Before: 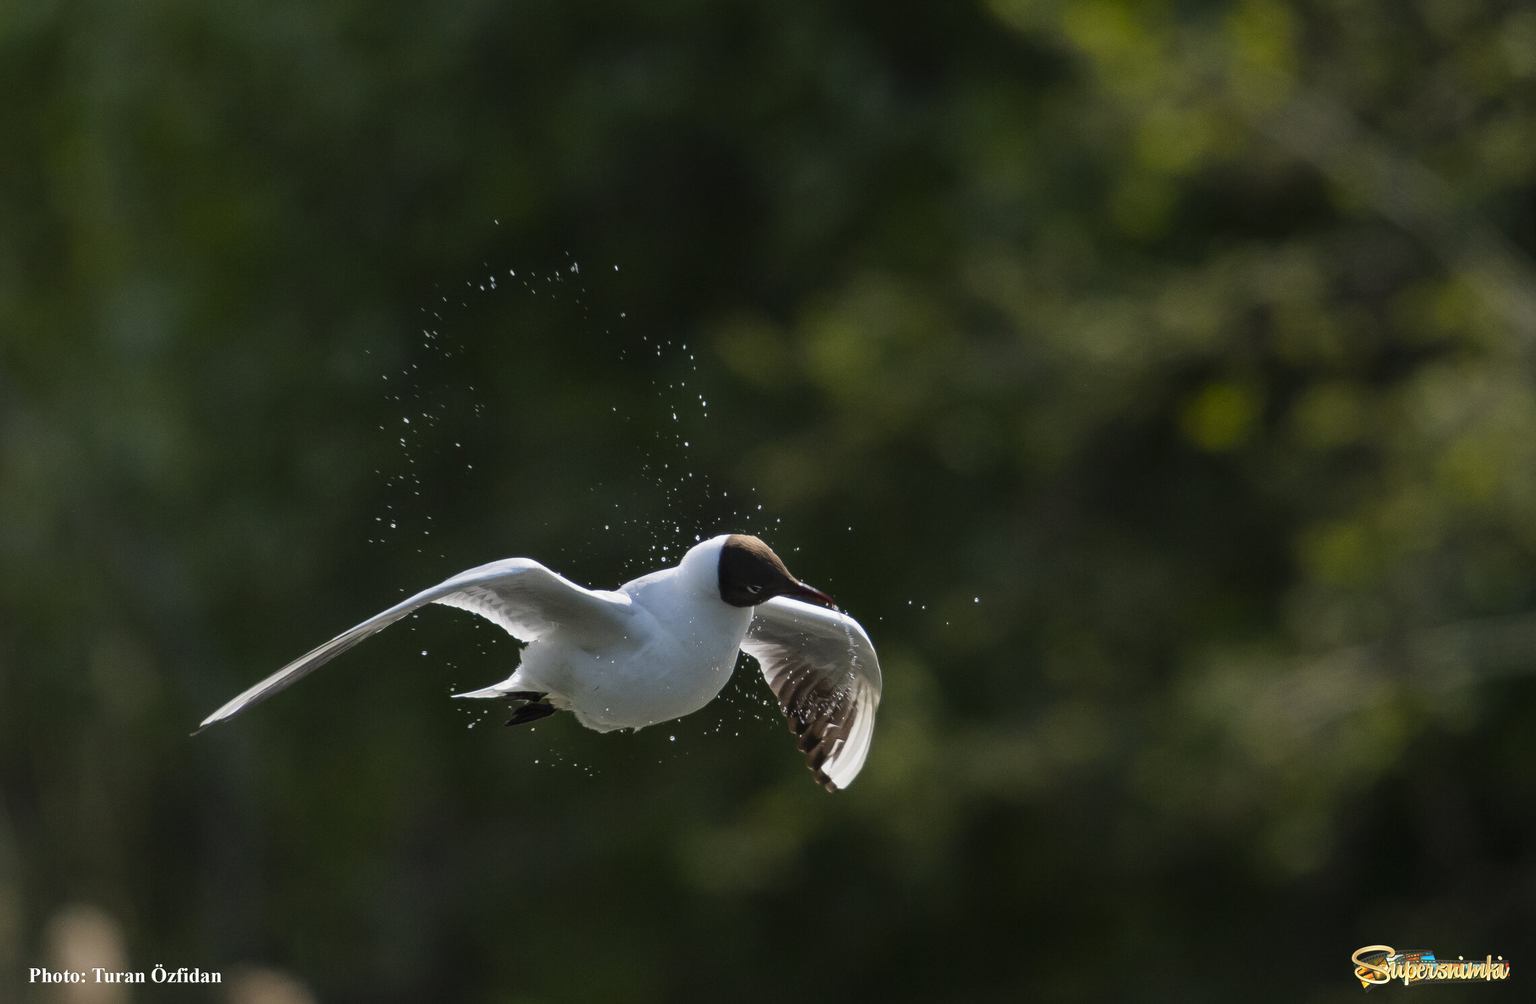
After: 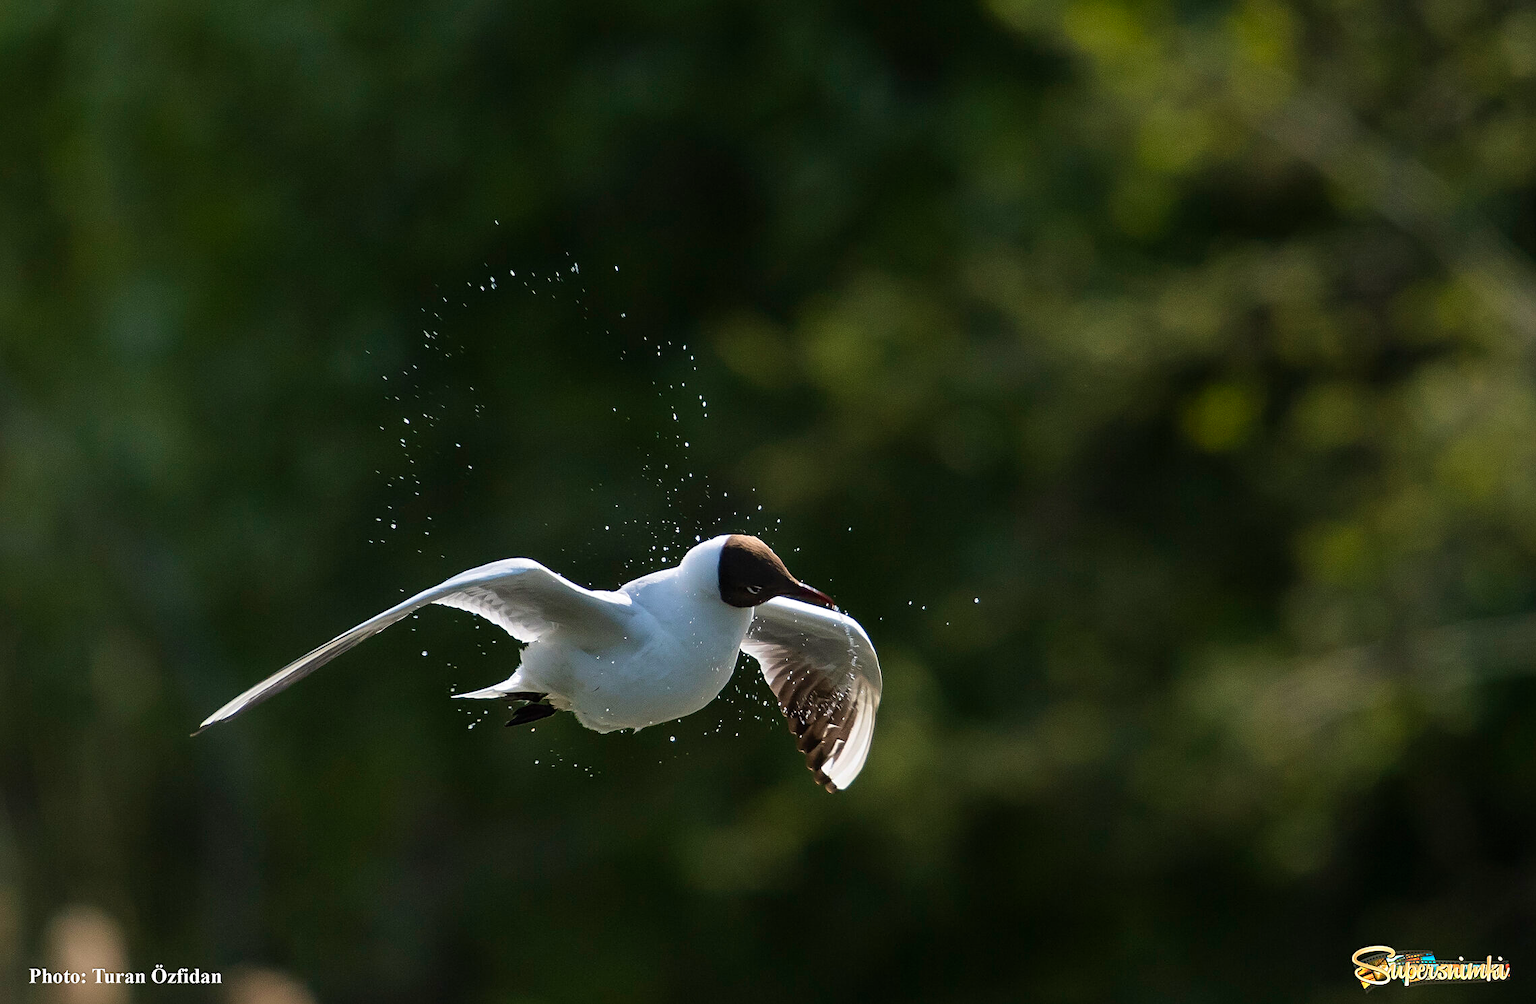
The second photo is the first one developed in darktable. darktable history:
velvia: on, module defaults
sharpen: on, module defaults
shadows and highlights: shadows -12.5, white point adjustment 4, highlights 28.33
